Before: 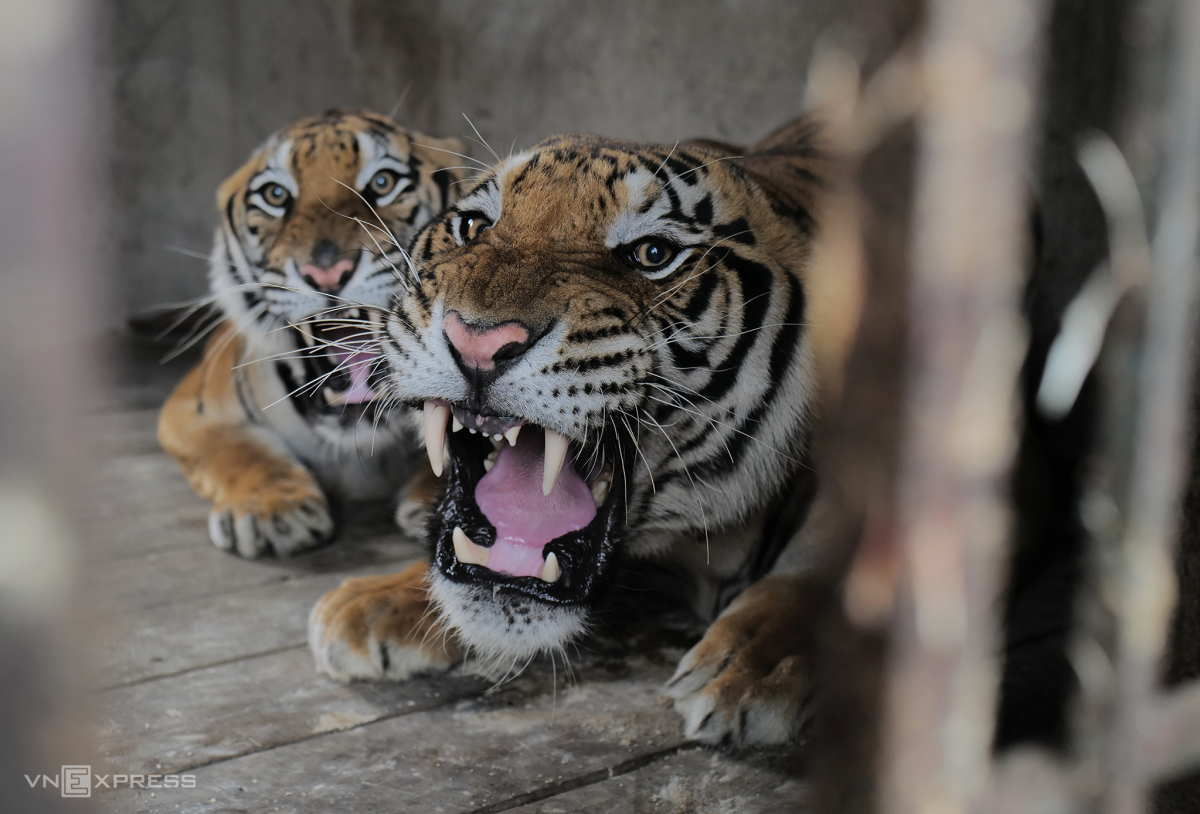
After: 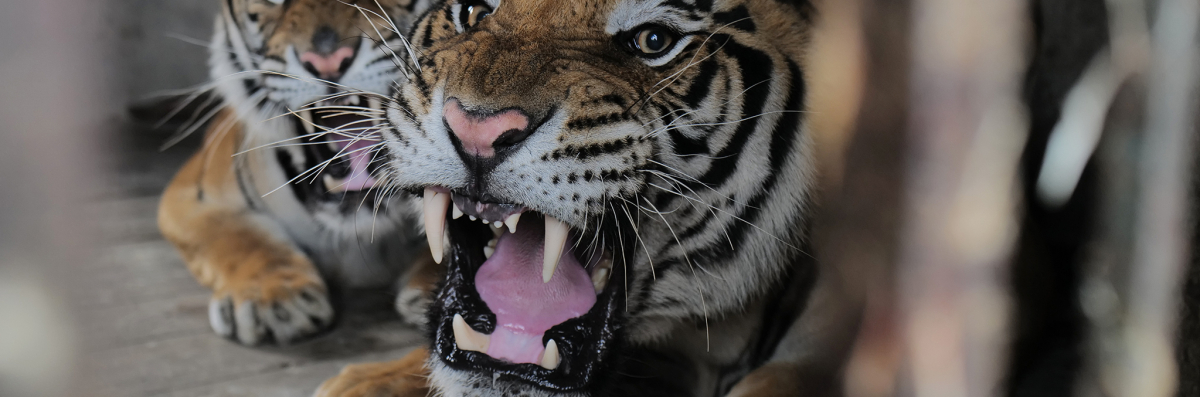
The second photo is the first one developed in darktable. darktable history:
crop and rotate: top 26.191%, bottom 24.956%
